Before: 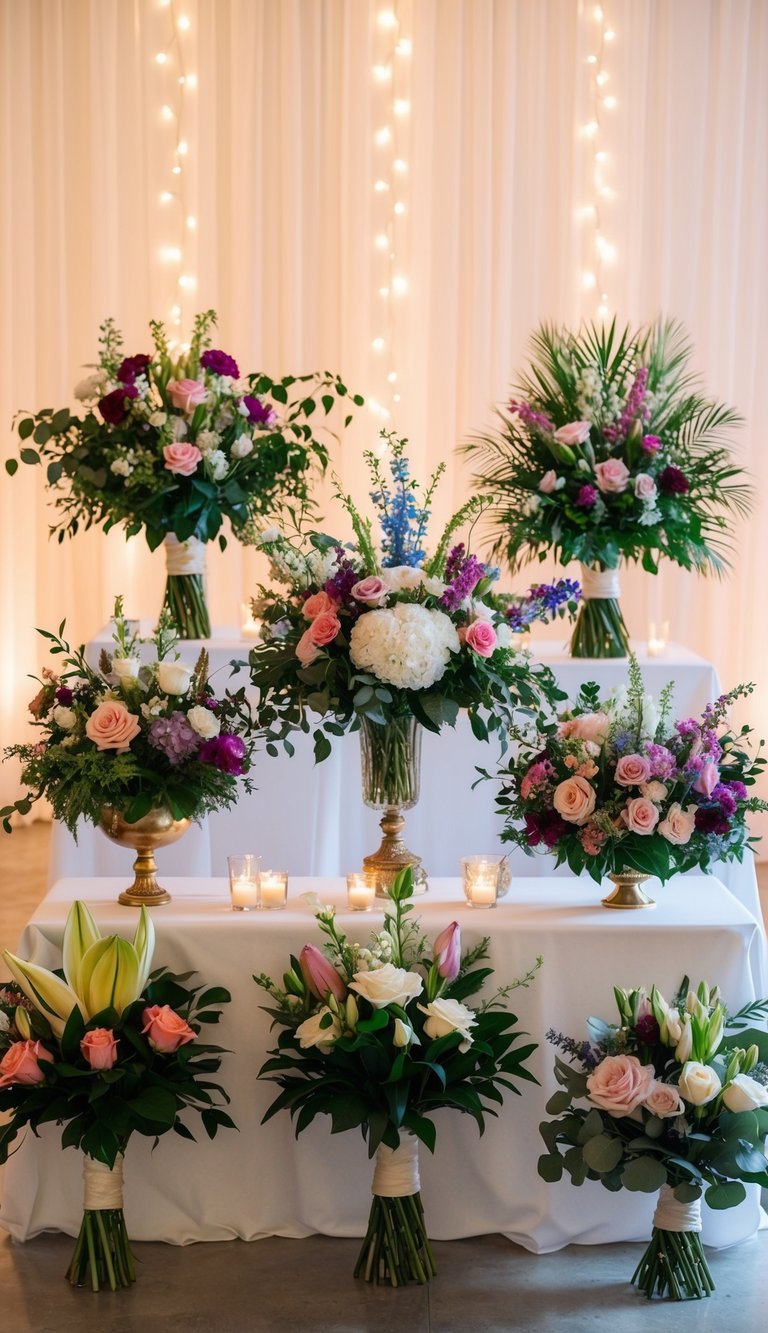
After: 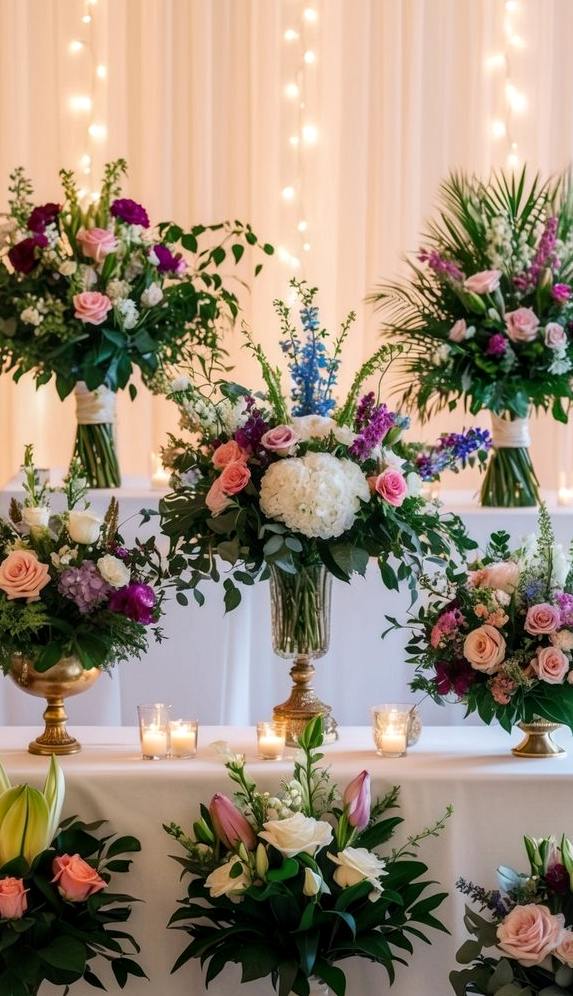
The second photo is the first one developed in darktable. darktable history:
crop and rotate: left 11.831%, top 11.346%, right 13.429%, bottom 13.899%
local contrast: highlights 55%, shadows 52%, detail 130%, midtone range 0.452
